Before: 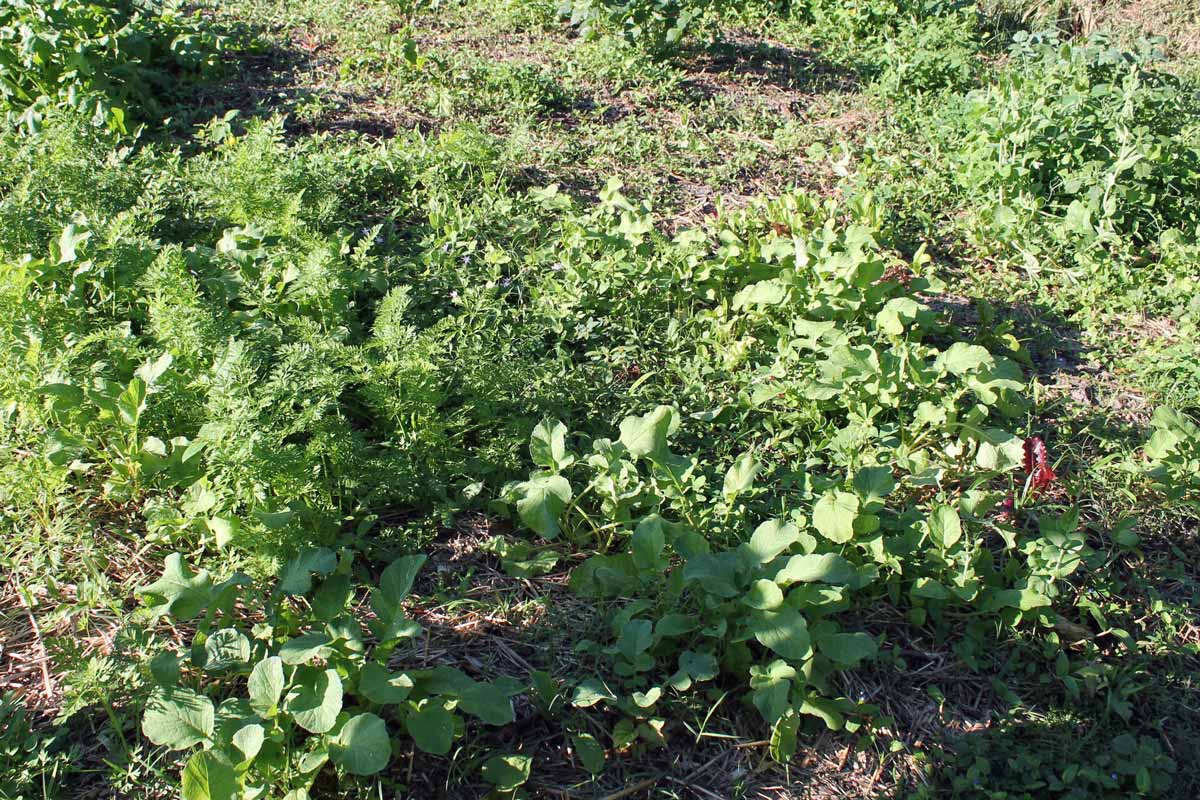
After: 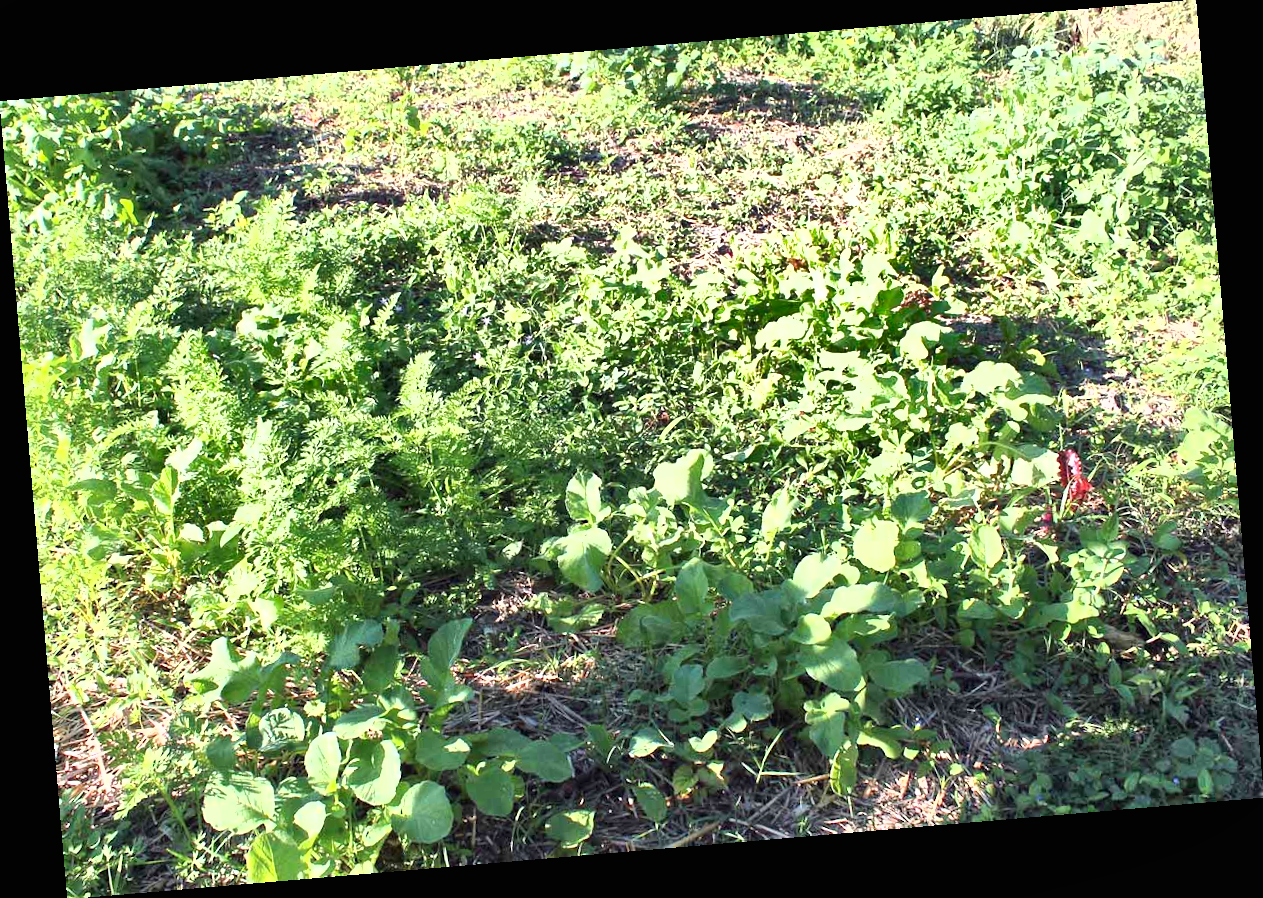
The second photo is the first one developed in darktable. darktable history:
shadows and highlights: radius 108.52, shadows 40.68, highlights -72.88, low approximation 0.01, soften with gaussian
exposure: black level correction 0, exposure 1.1 EV, compensate exposure bias true, compensate highlight preservation false
rotate and perspective: rotation -4.86°, automatic cropping off
